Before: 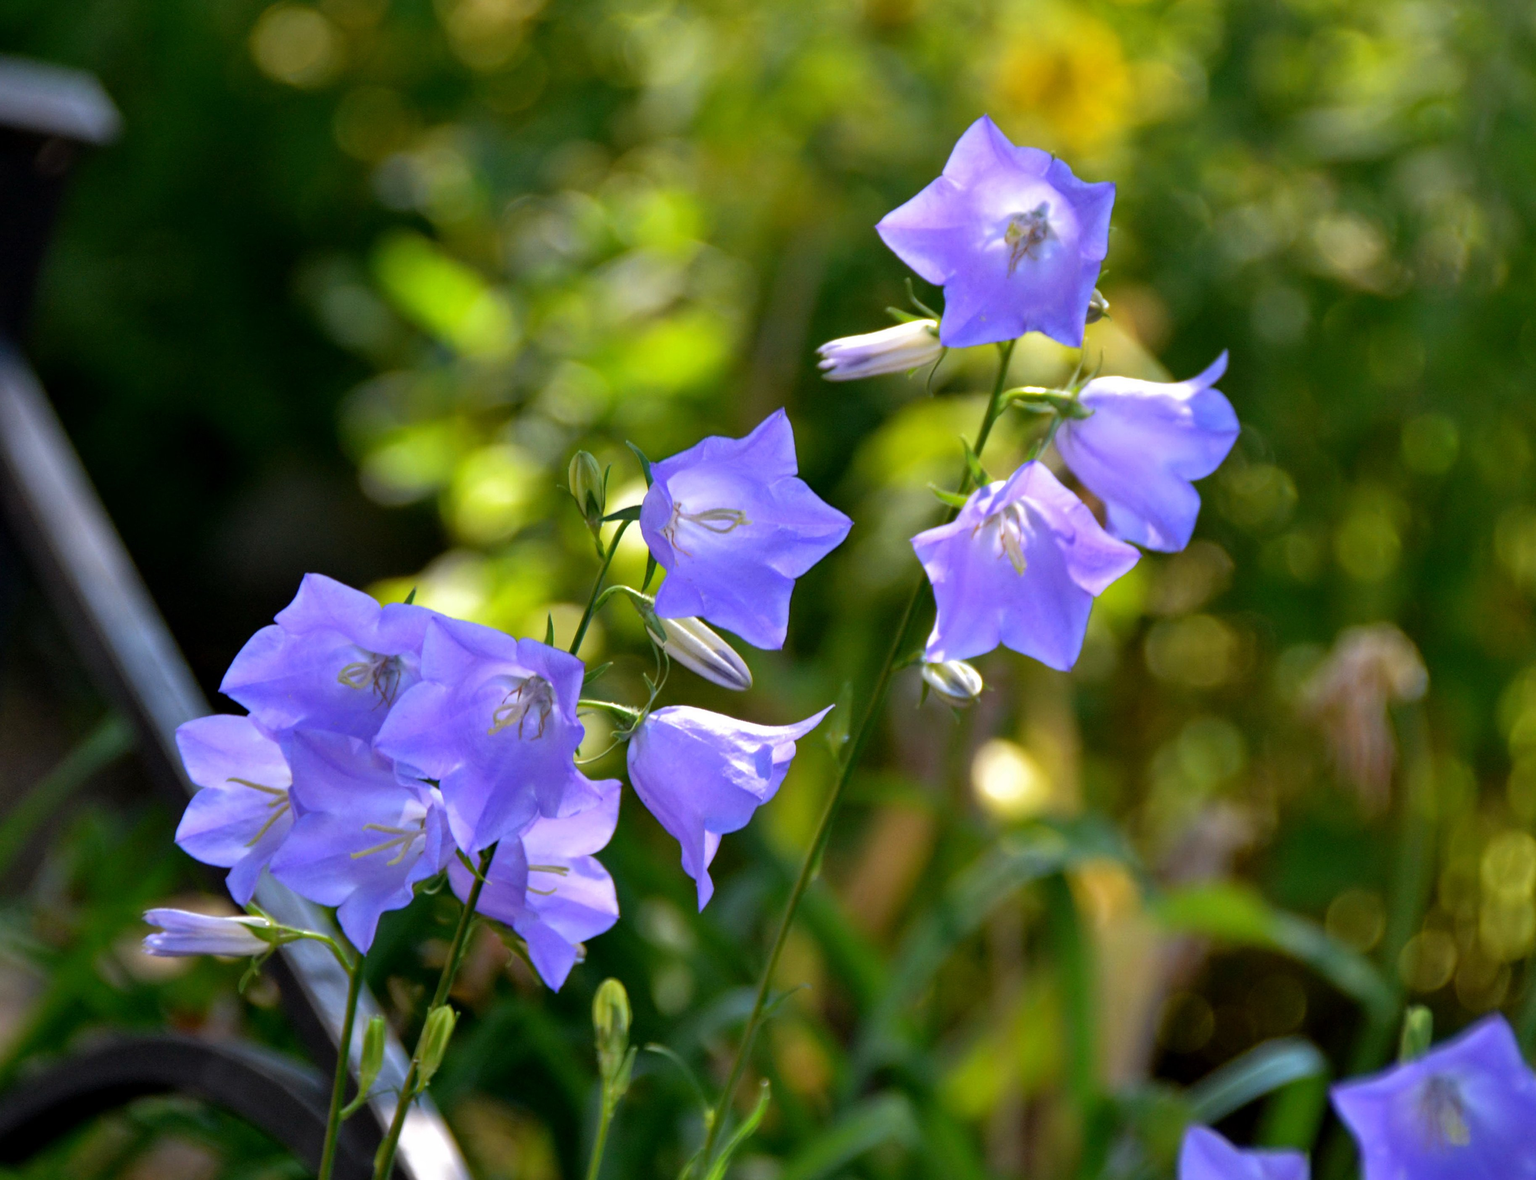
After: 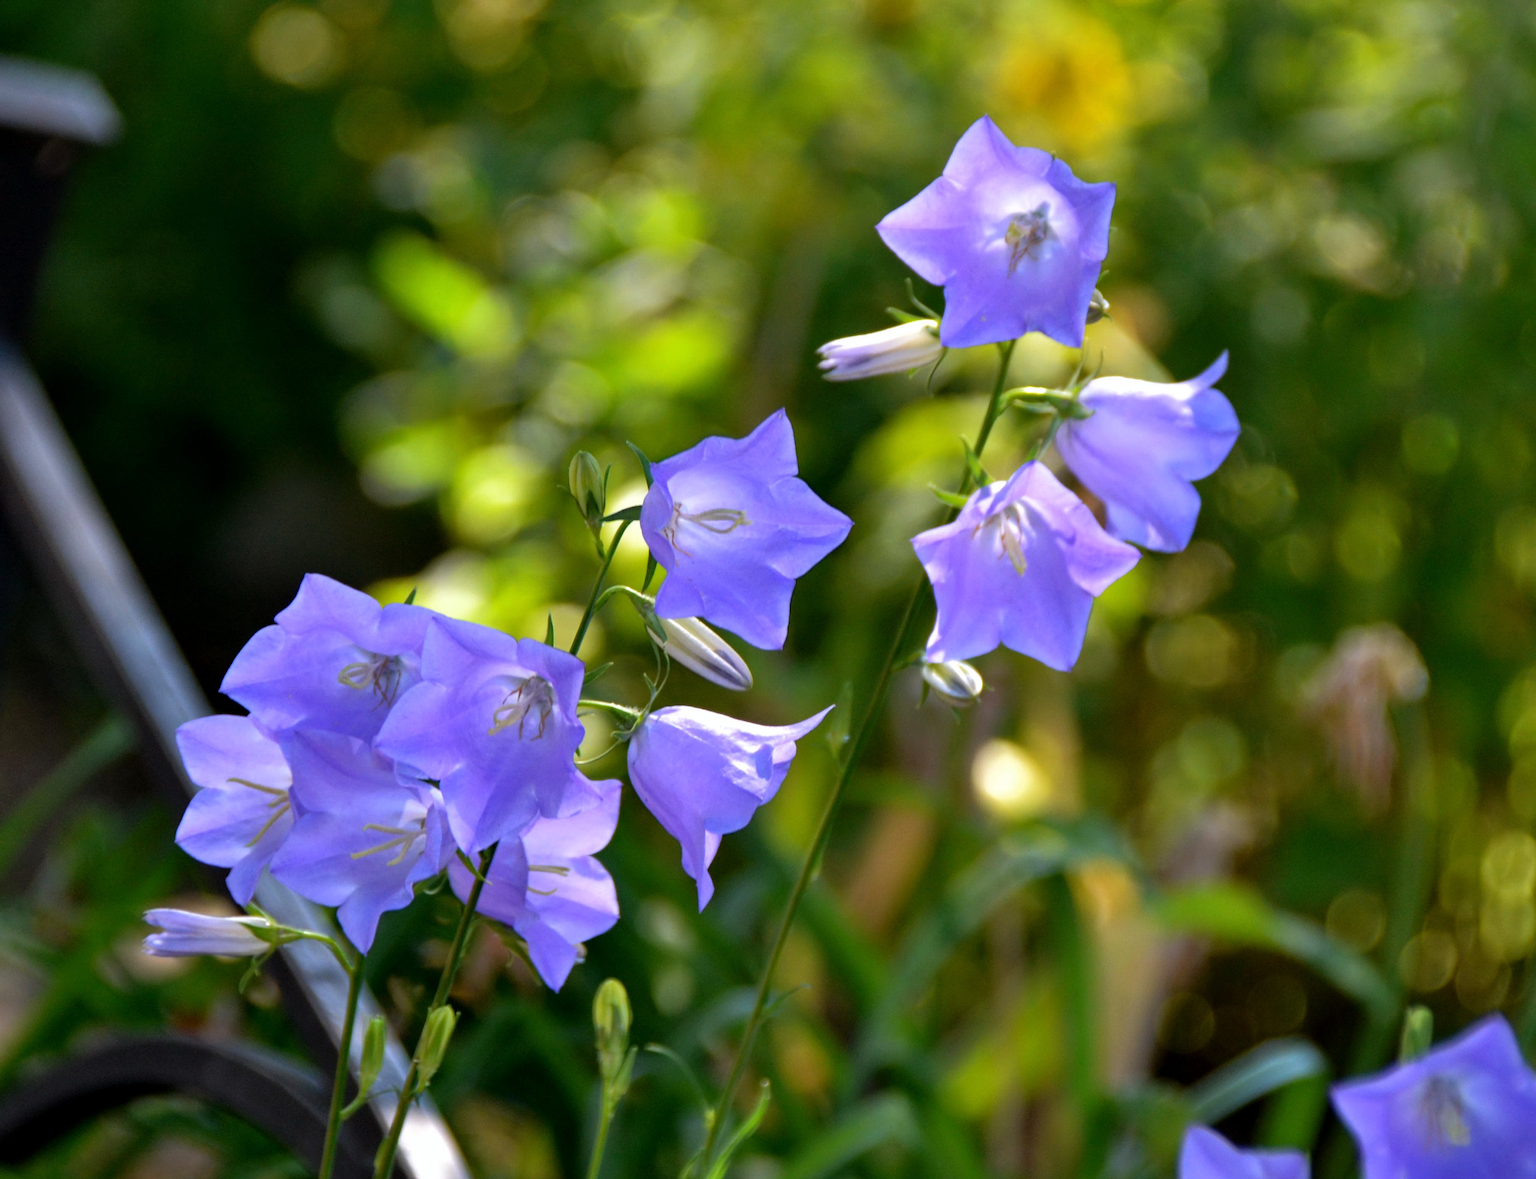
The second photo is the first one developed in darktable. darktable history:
color correction: highlights a* -0.297, highlights b* -0.142
